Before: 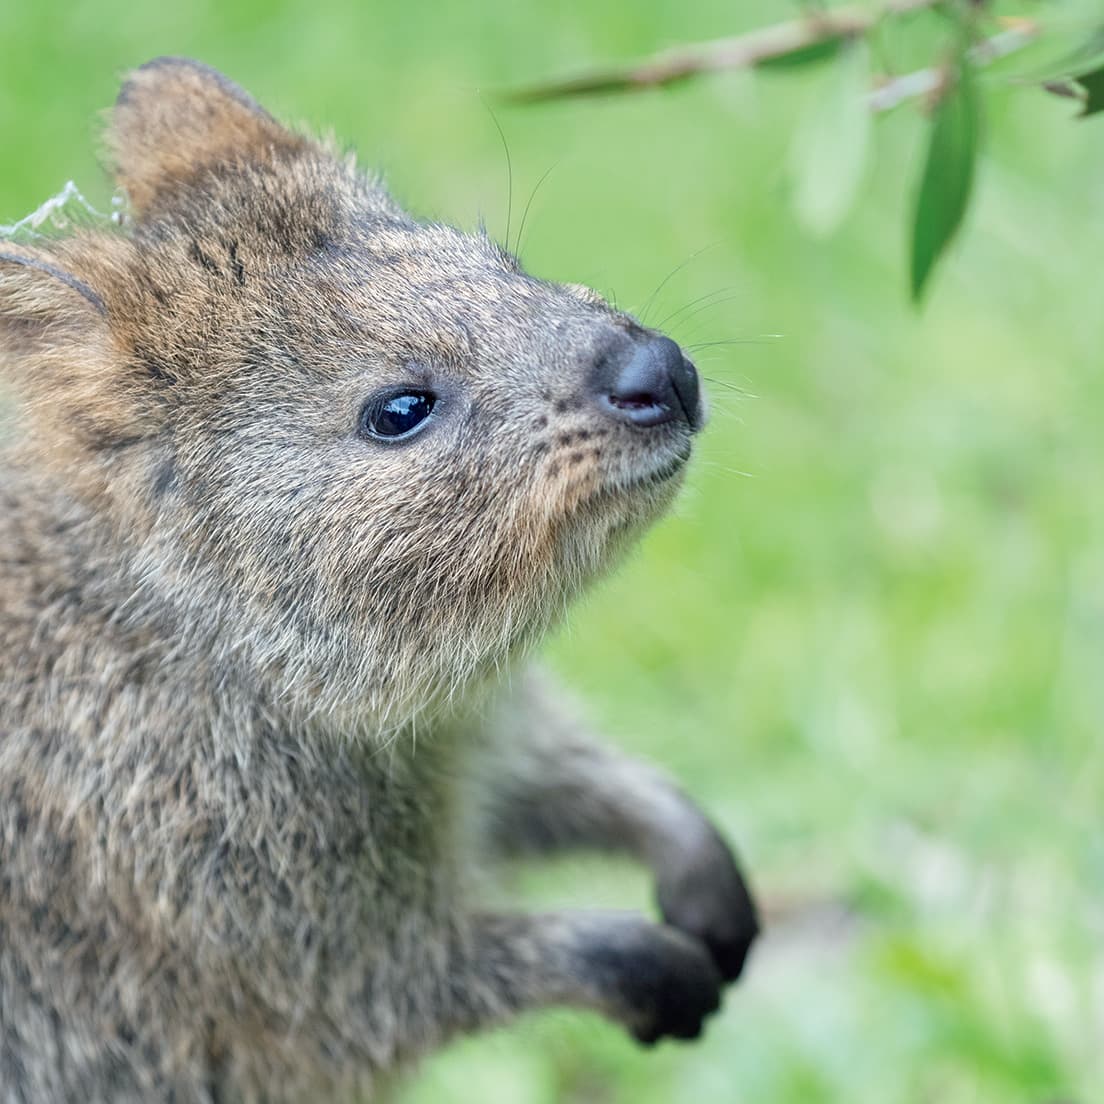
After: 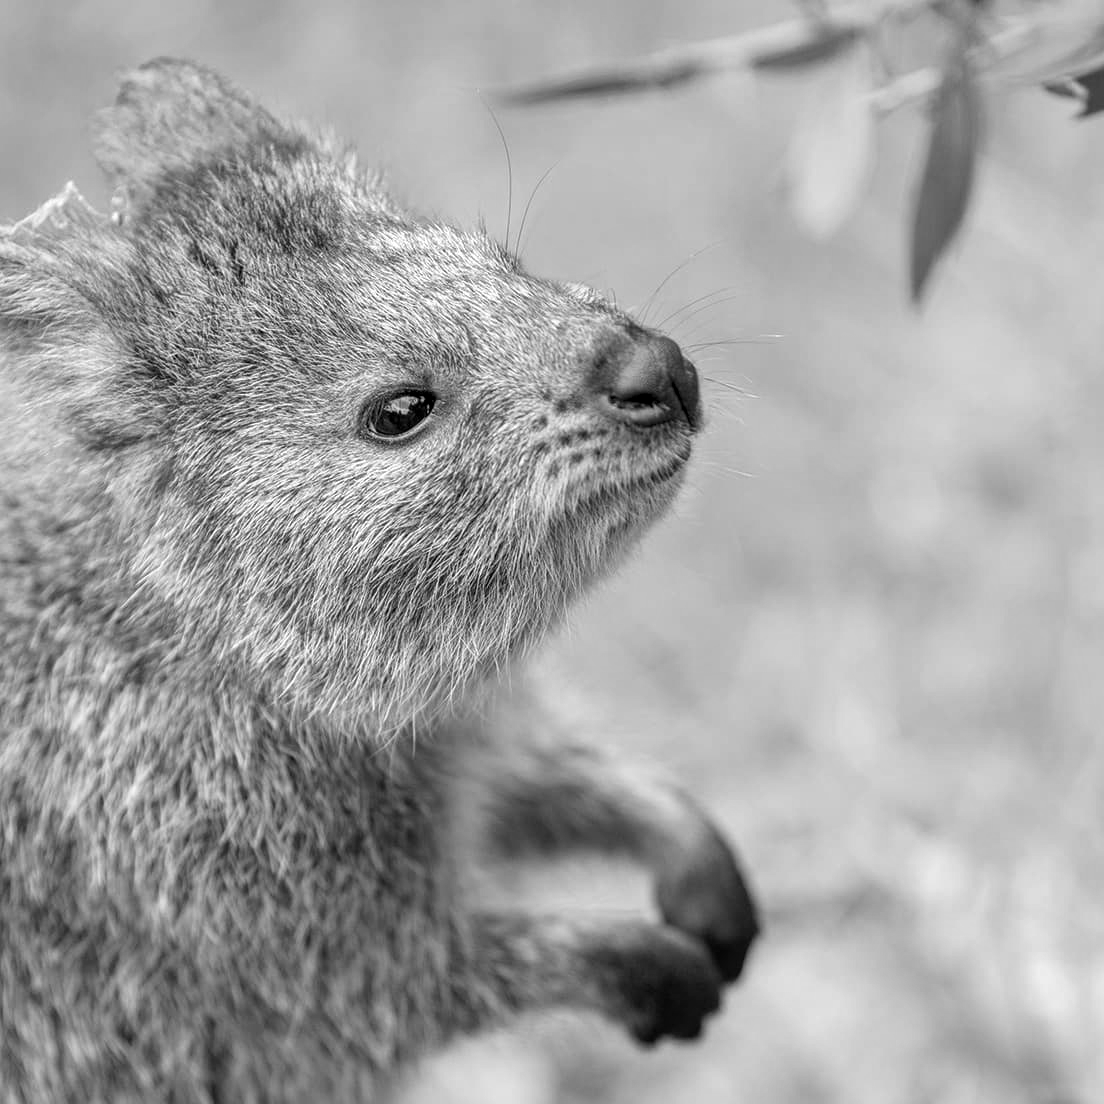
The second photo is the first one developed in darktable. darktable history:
monochrome: size 1
local contrast: on, module defaults
